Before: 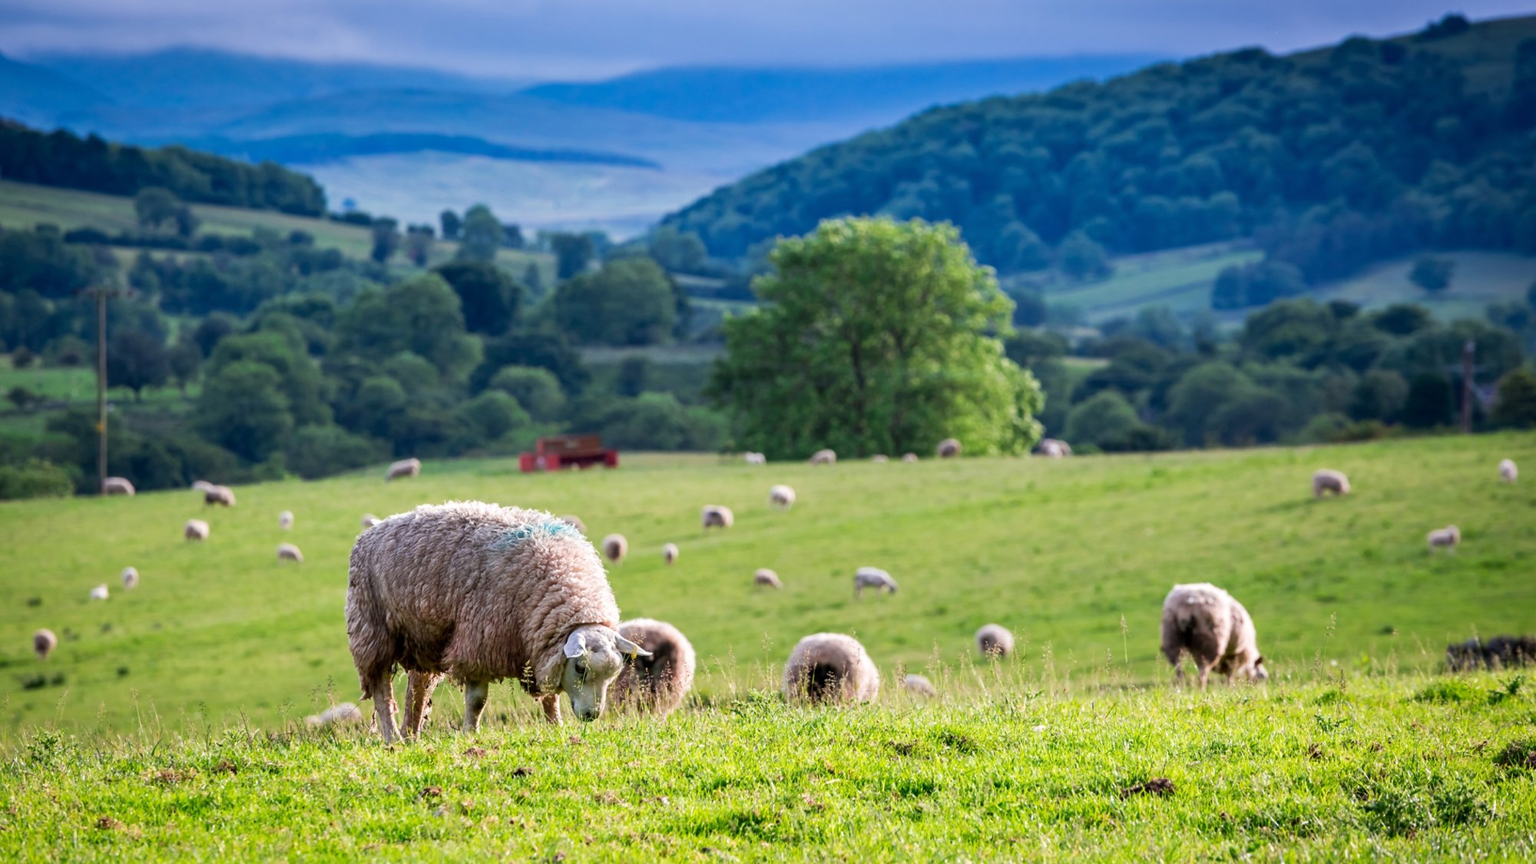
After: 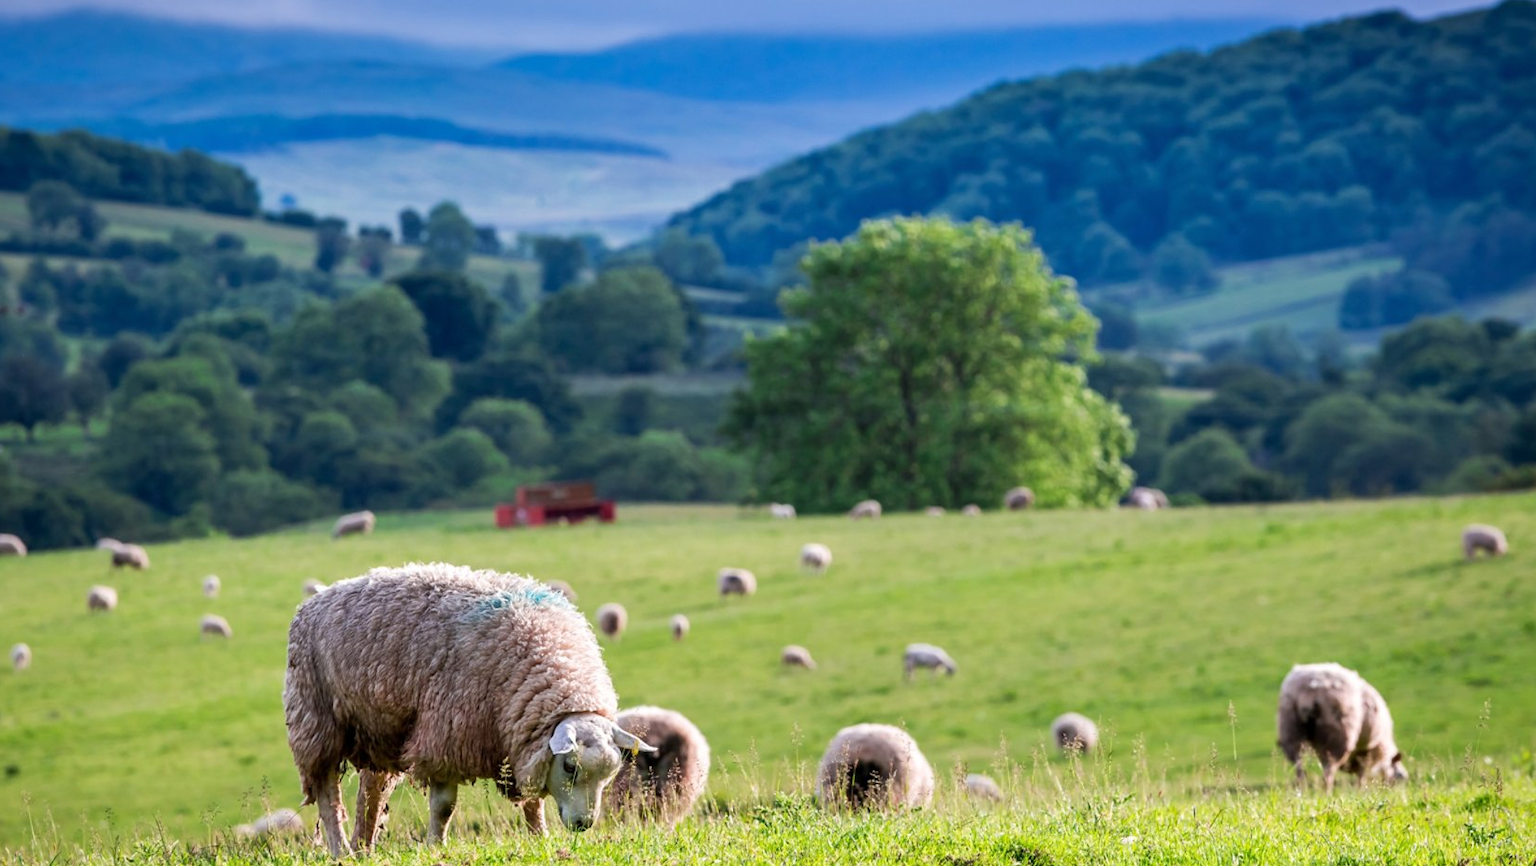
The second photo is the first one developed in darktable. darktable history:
crop and rotate: left 7.392%, top 4.615%, right 10.528%, bottom 13.029%
